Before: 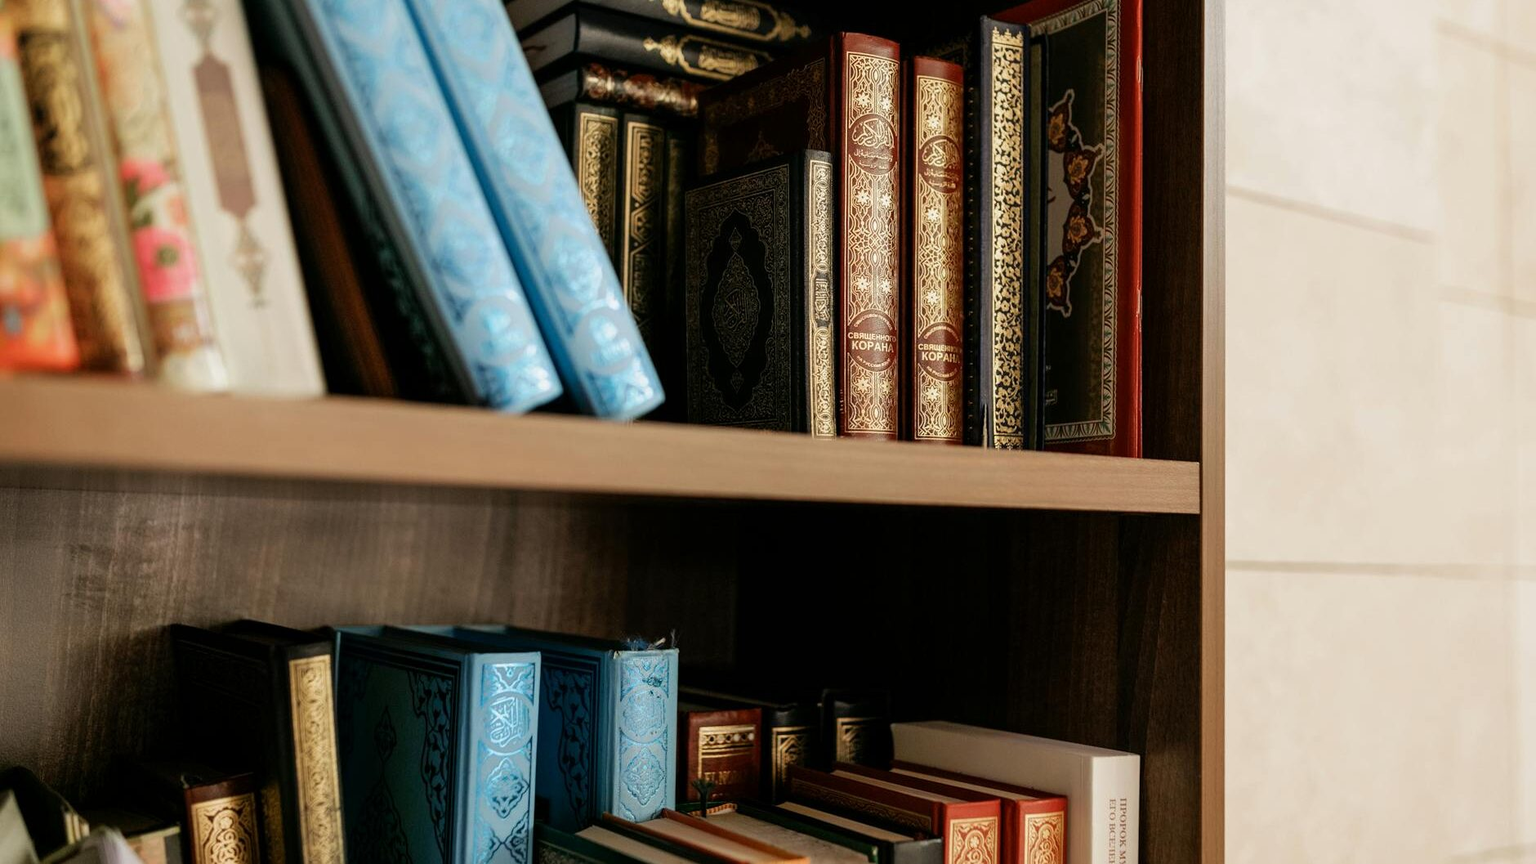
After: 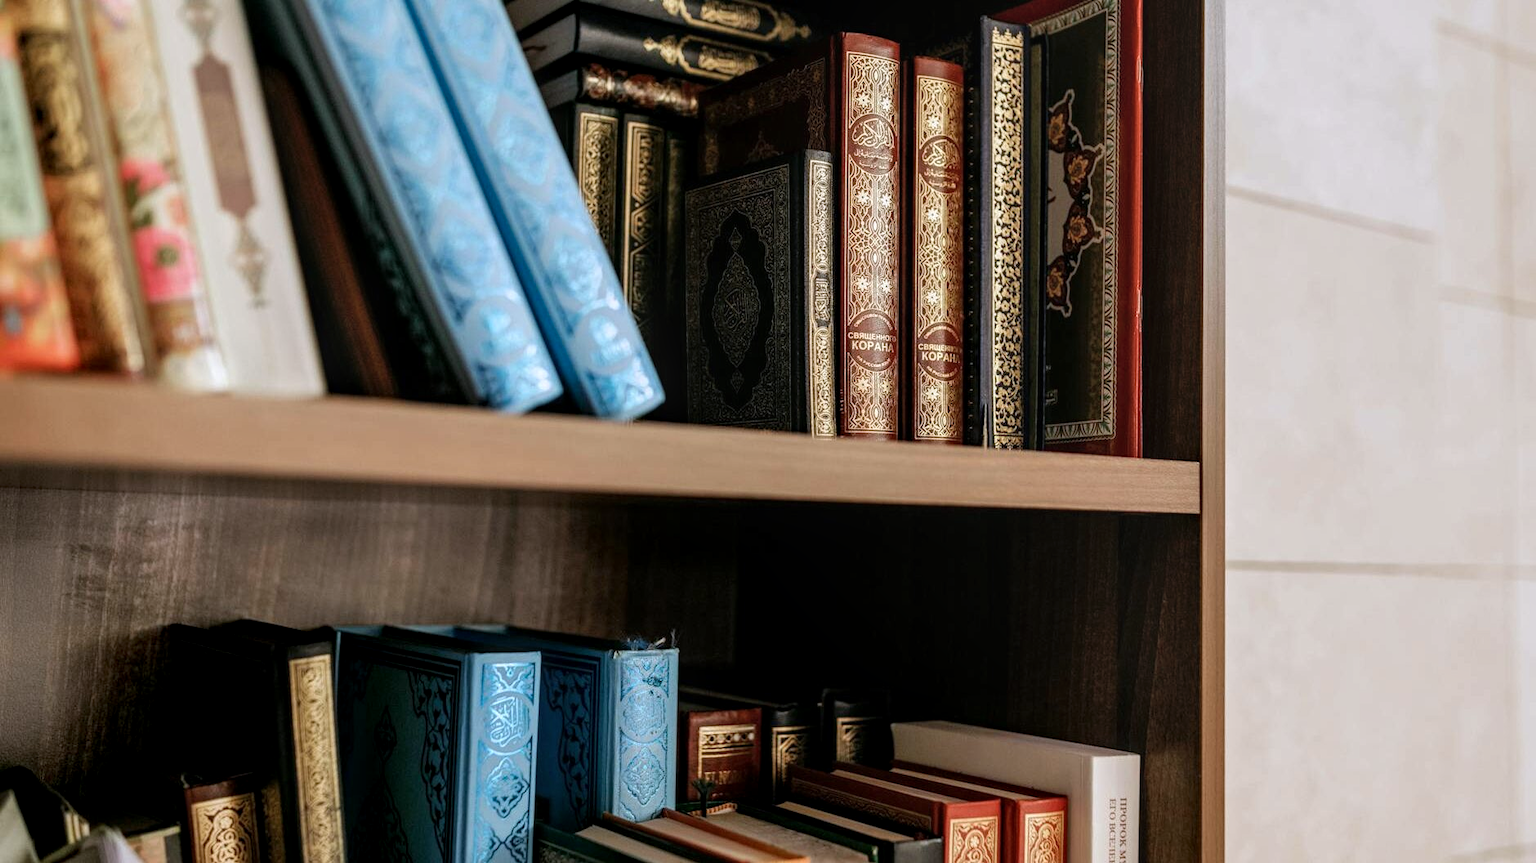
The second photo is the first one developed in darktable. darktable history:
color calibration: illuminant as shot in camera, x 0.358, y 0.373, temperature 4628.91 K
local contrast: detail 130%
